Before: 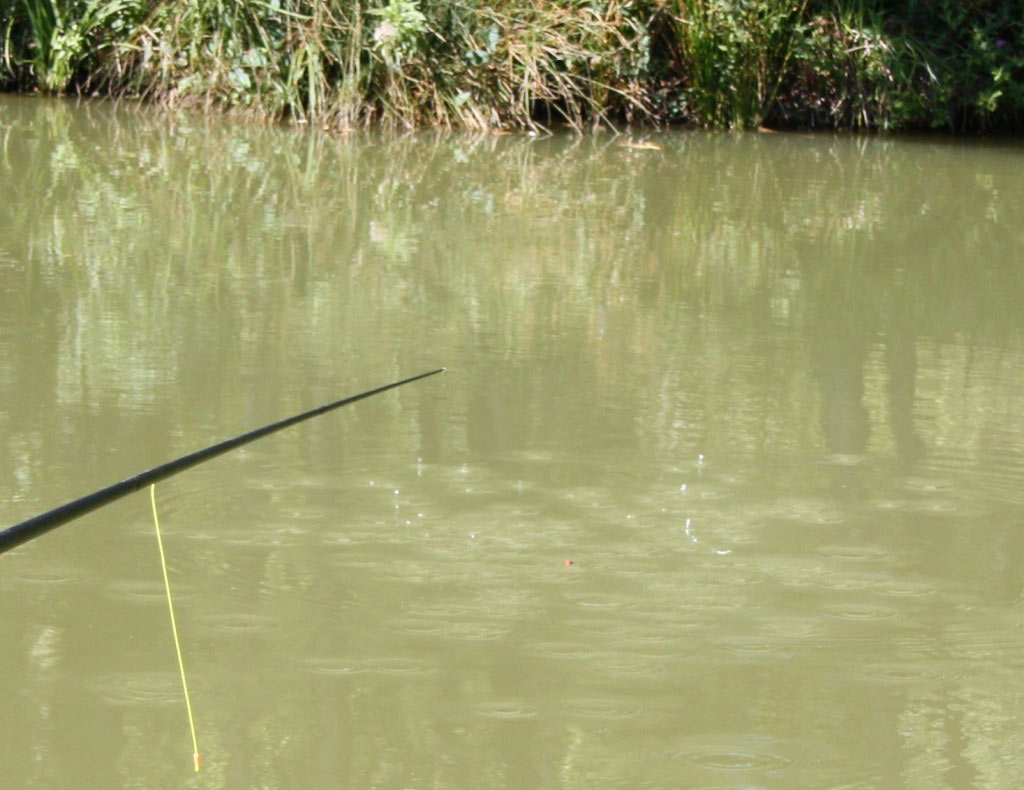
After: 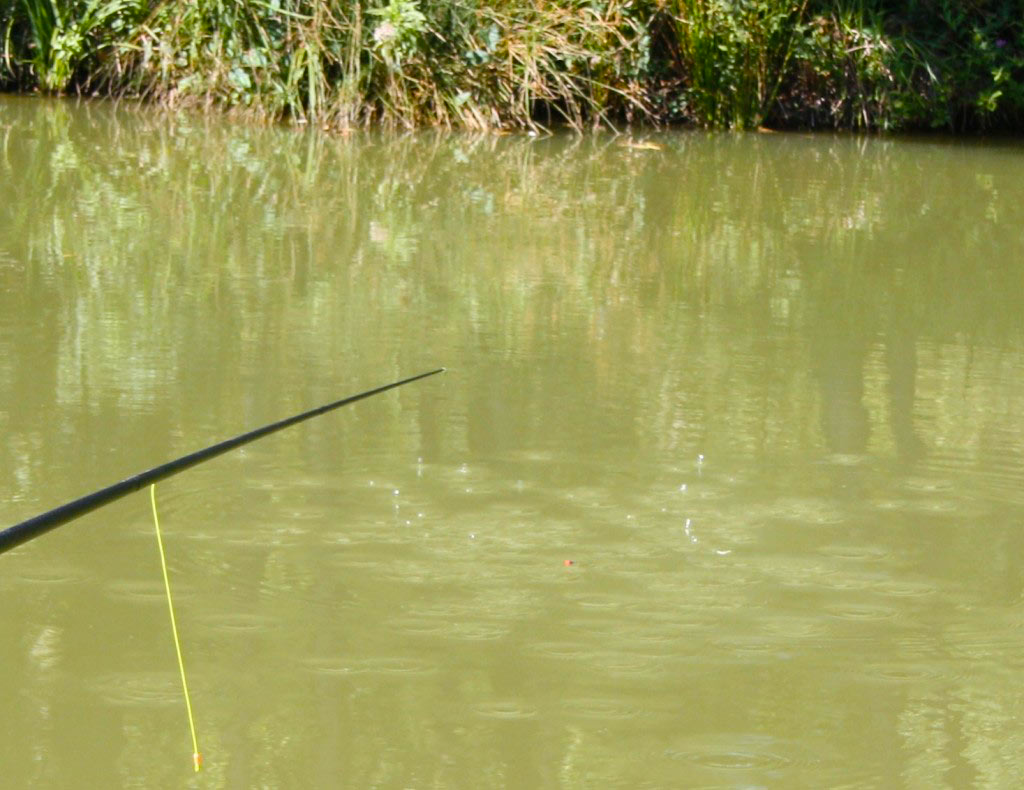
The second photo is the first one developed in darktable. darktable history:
color balance rgb: perceptual saturation grading › global saturation 30.837%, global vibrance 20%
contrast brightness saturation: saturation -0.067
